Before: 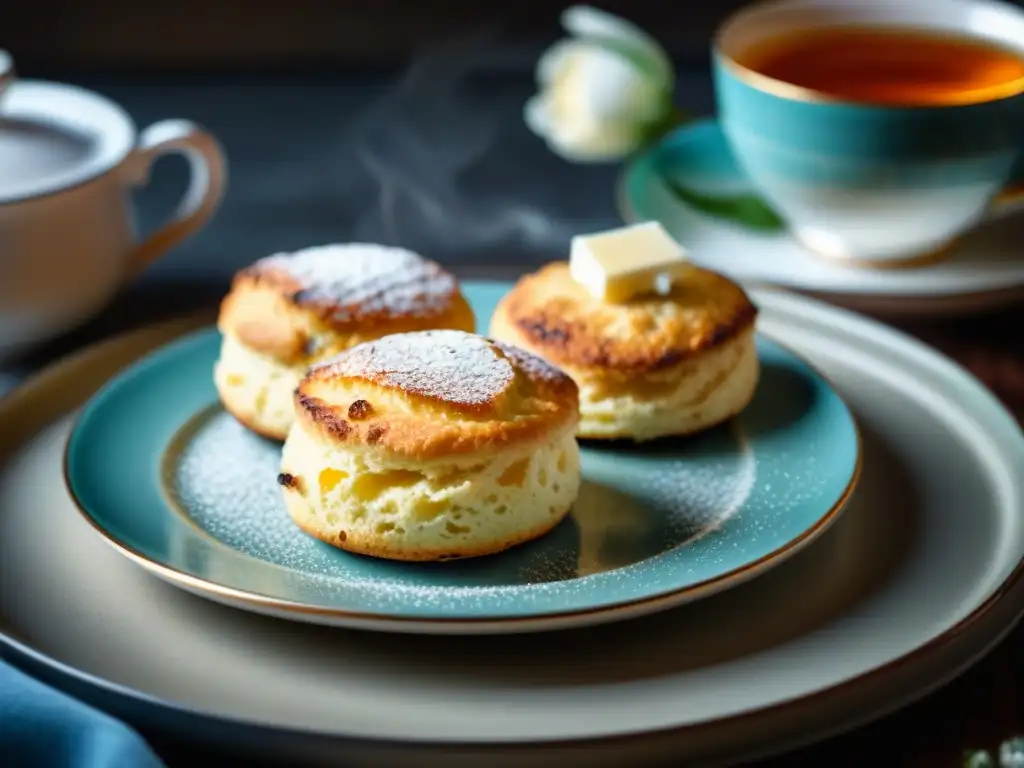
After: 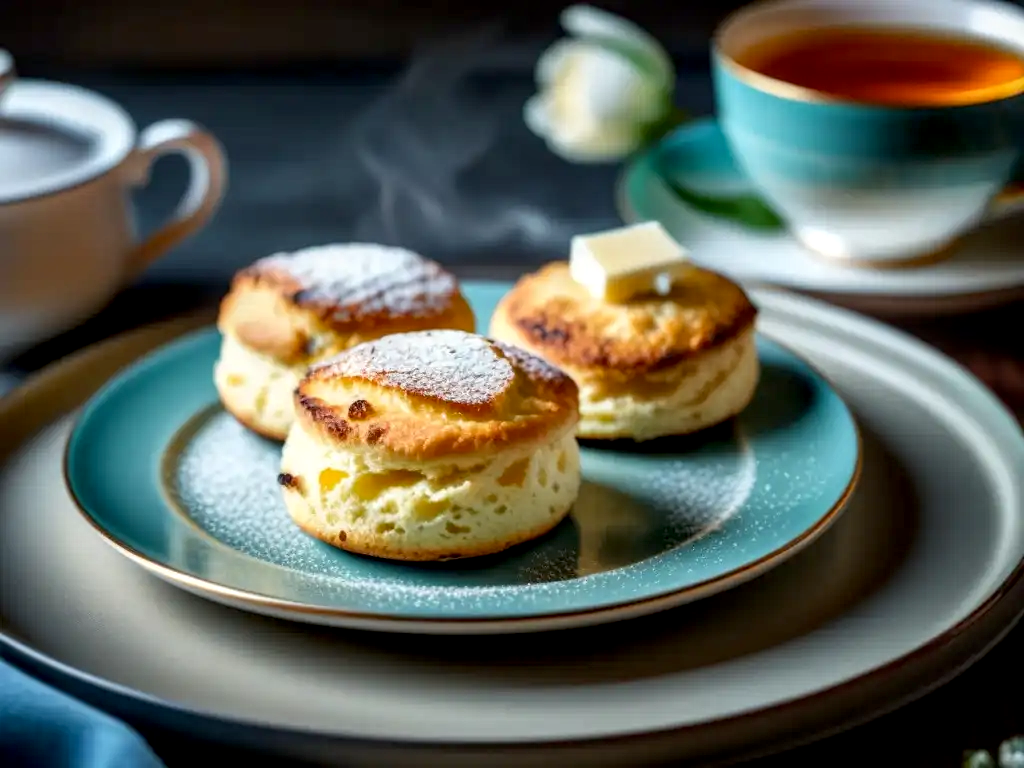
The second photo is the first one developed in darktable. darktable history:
local contrast: detail 130%
exposure: black level correction 0.004, exposure 0.016 EV, compensate highlight preservation false
